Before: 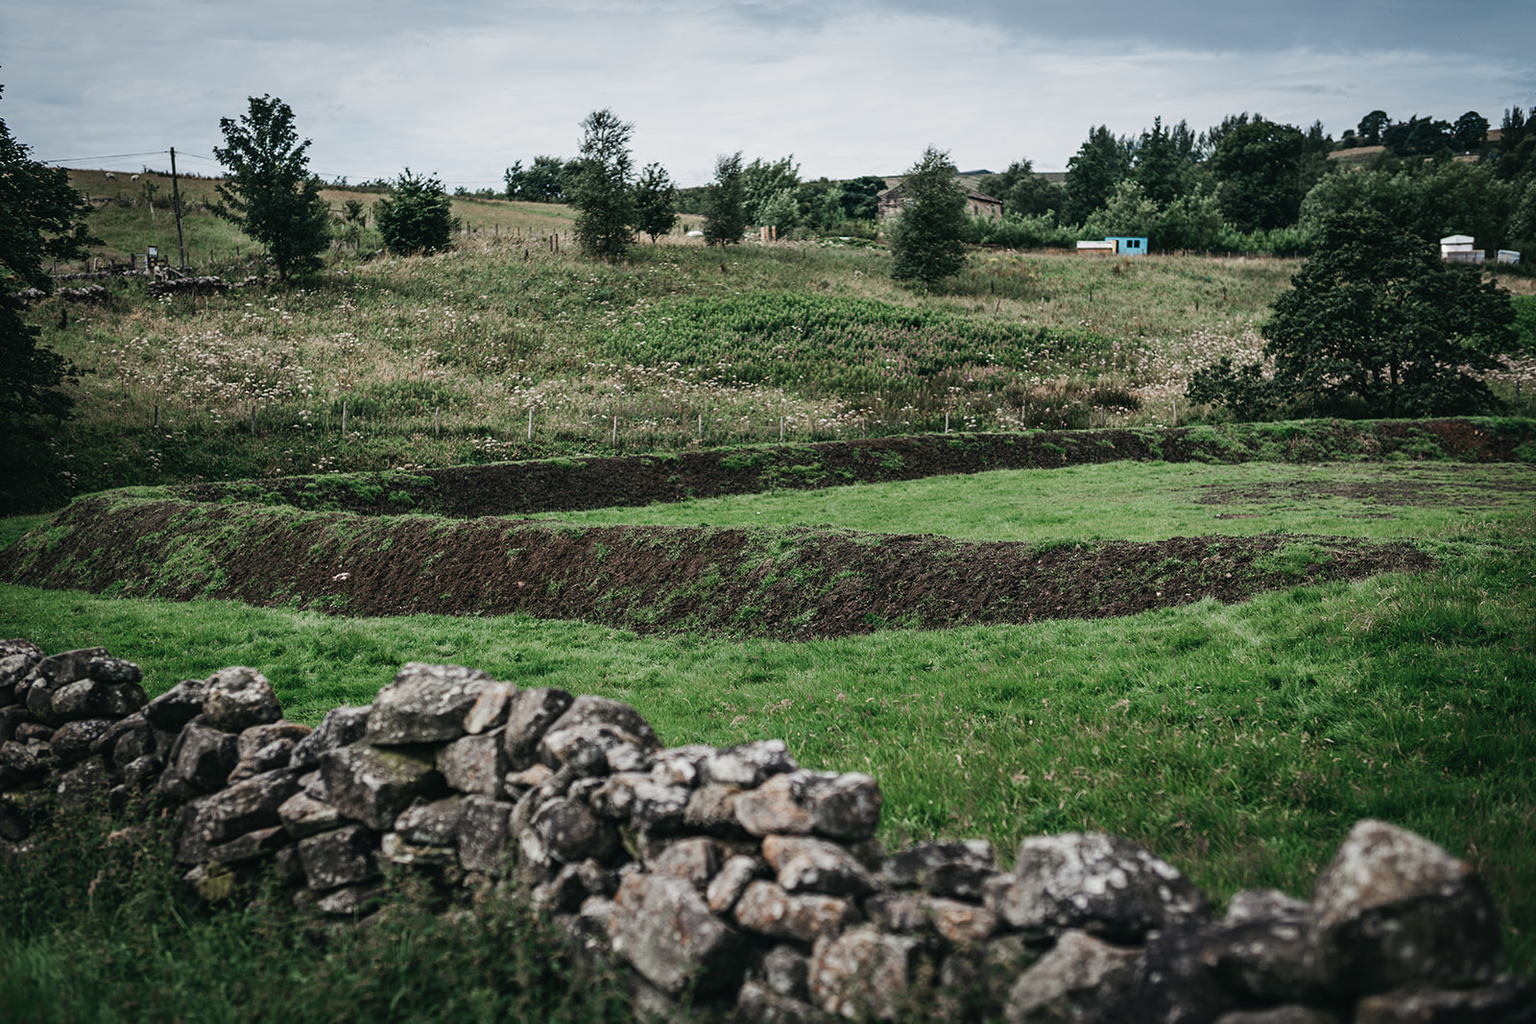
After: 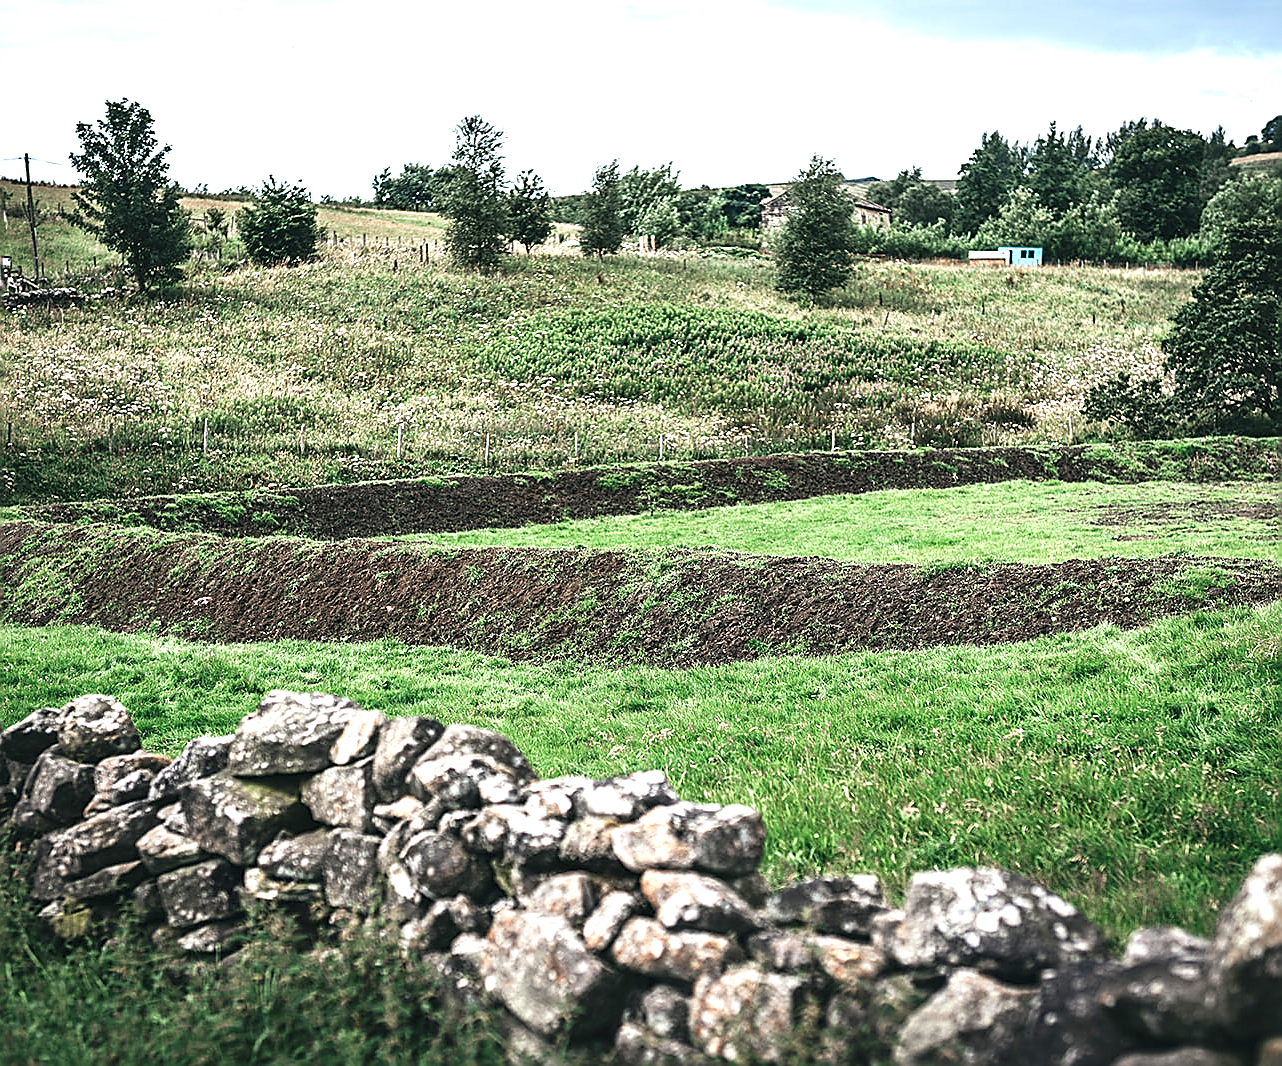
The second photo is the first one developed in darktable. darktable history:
crop and rotate: left 9.618%, right 10.24%
sharpen: radius 1.396, amount 1.241, threshold 0.658
local contrast: mode bilateral grid, contrast 19, coarseness 50, detail 120%, midtone range 0.2
exposure: black level correction 0, exposure 1.349 EV, compensate highlight preservation false
